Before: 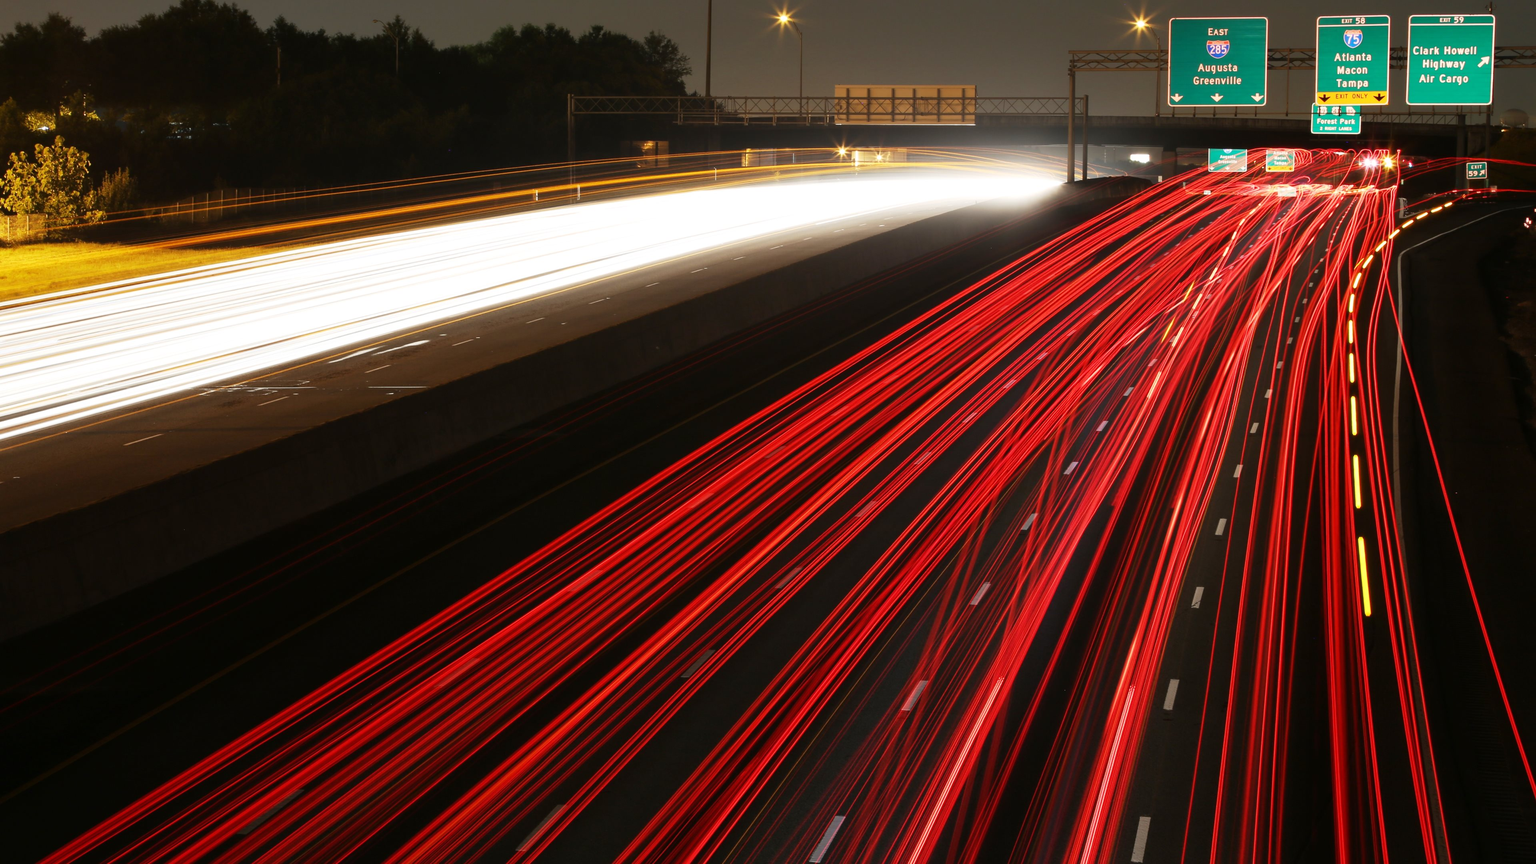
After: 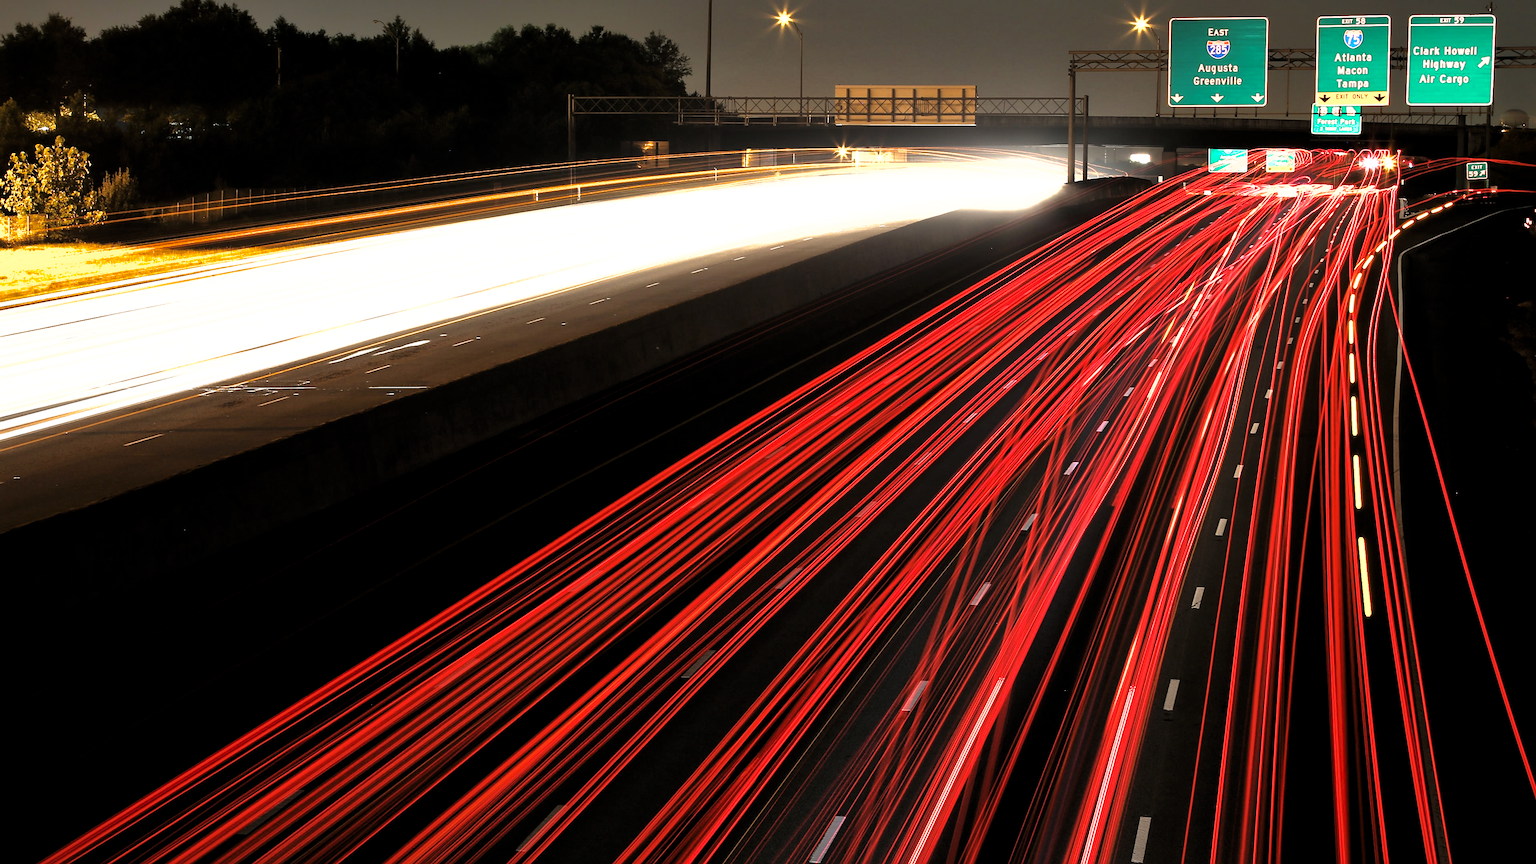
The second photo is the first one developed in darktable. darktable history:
shadows and highlights: on, module defaults
exposure: exposure 0.298 EV, compensate highlight preservation false
sharpen: on, module defaults
levels: black 0.02%, levels [0.044, 0.475, 0.791]
